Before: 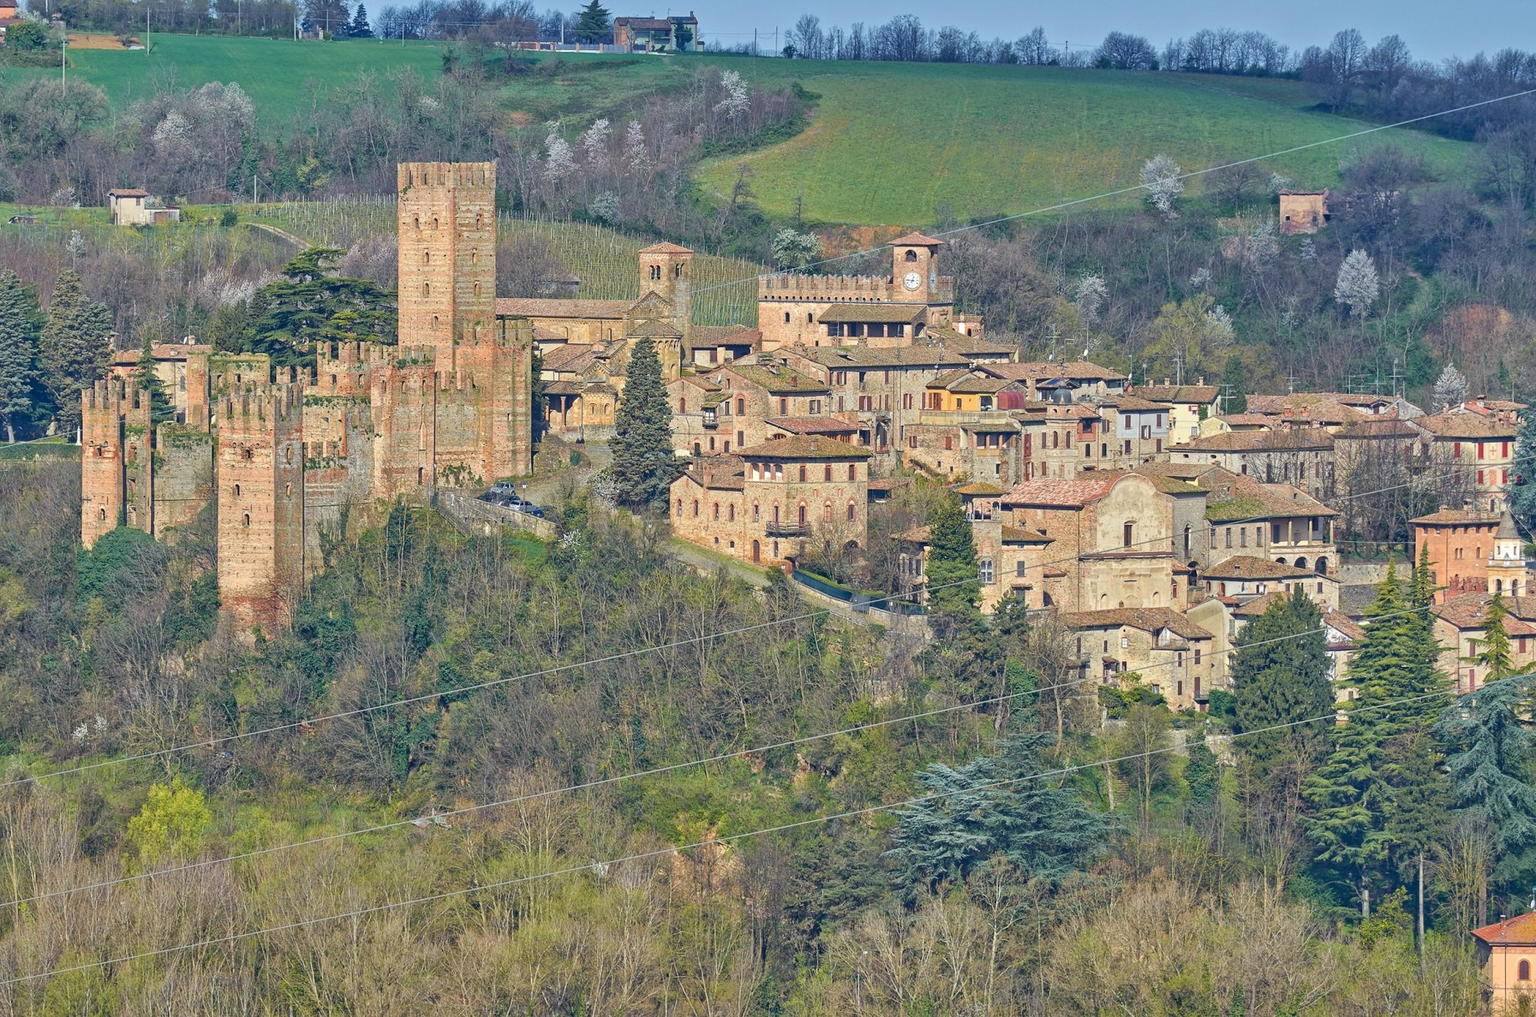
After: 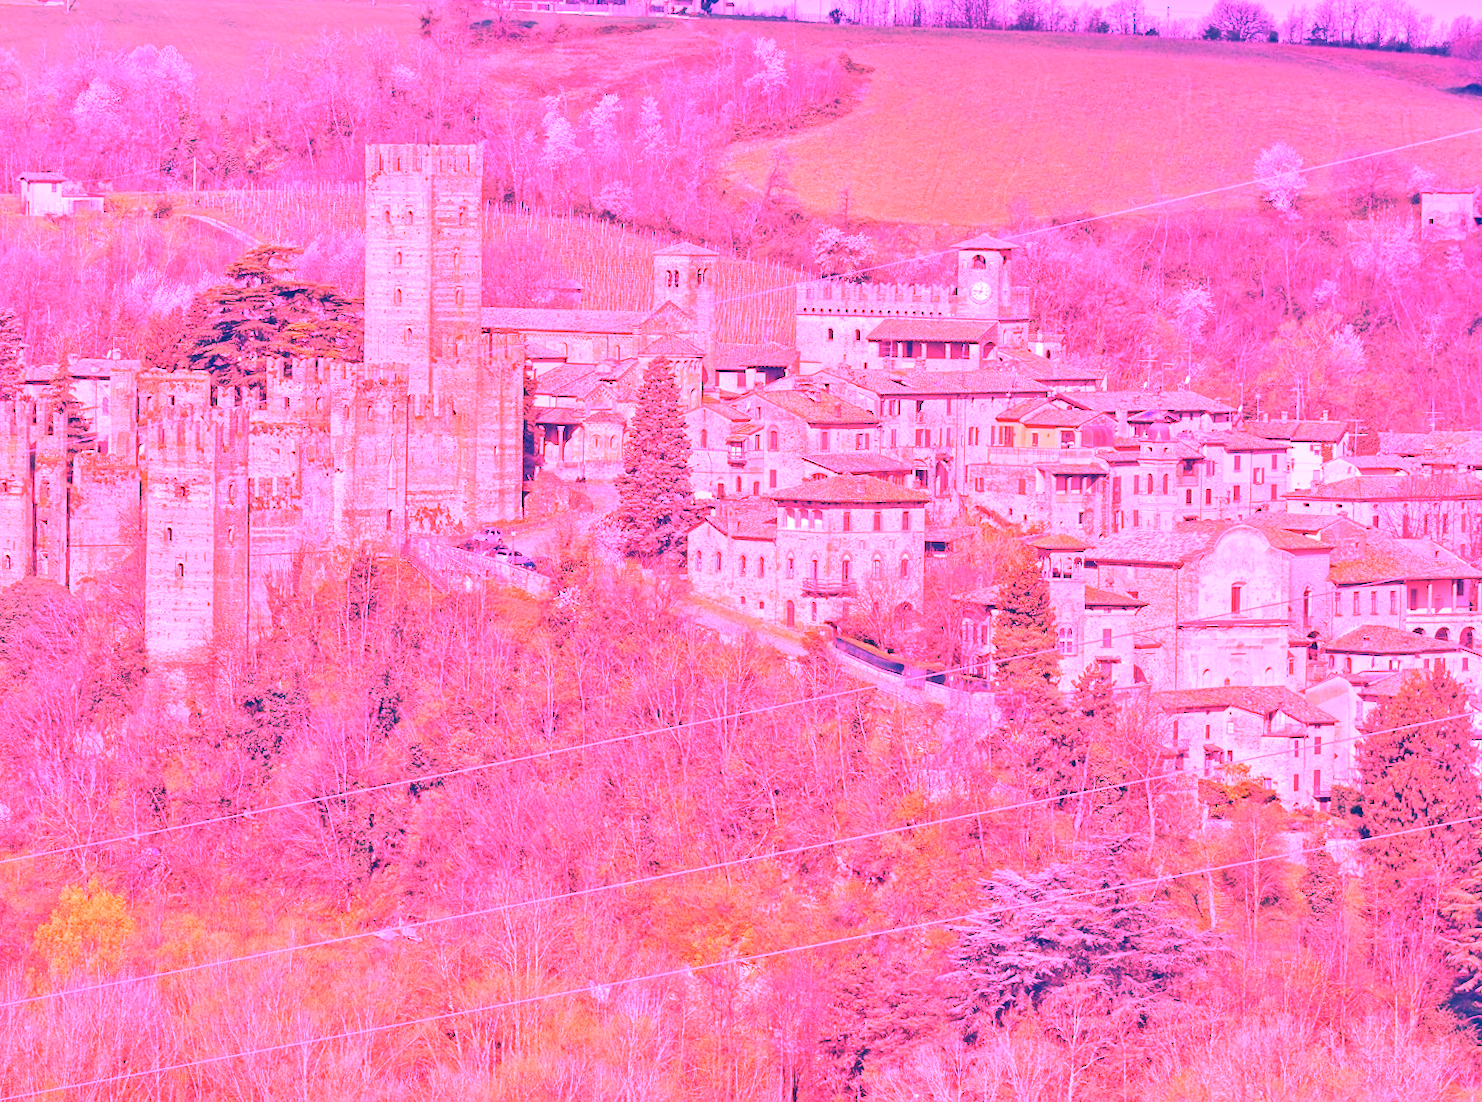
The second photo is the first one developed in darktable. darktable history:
white balance: red 4.26, blue 1.802
rotate and perspective: rotation 1.57°, crop left 0.018, crop right 0.982, crop top 0.039, crop bottom 0.961
crop and rotate: angle 1°, left 4.281%, top 0.642%, right 11.383%, bottom 2.486%
